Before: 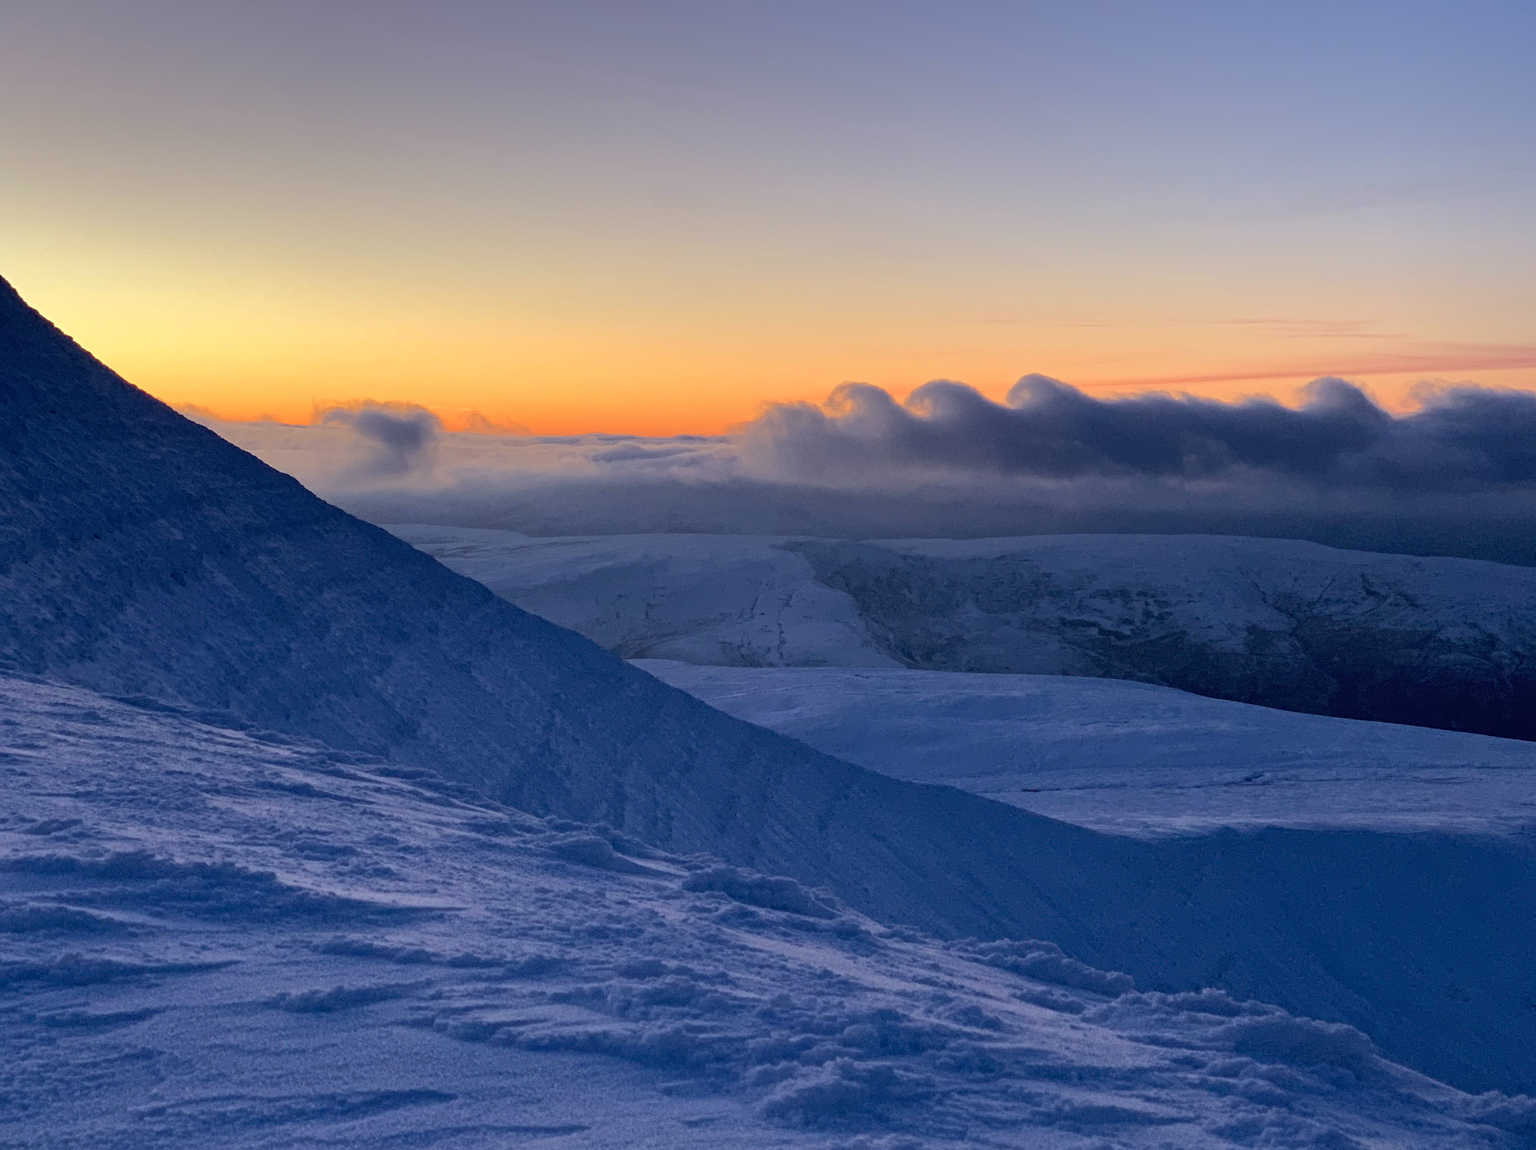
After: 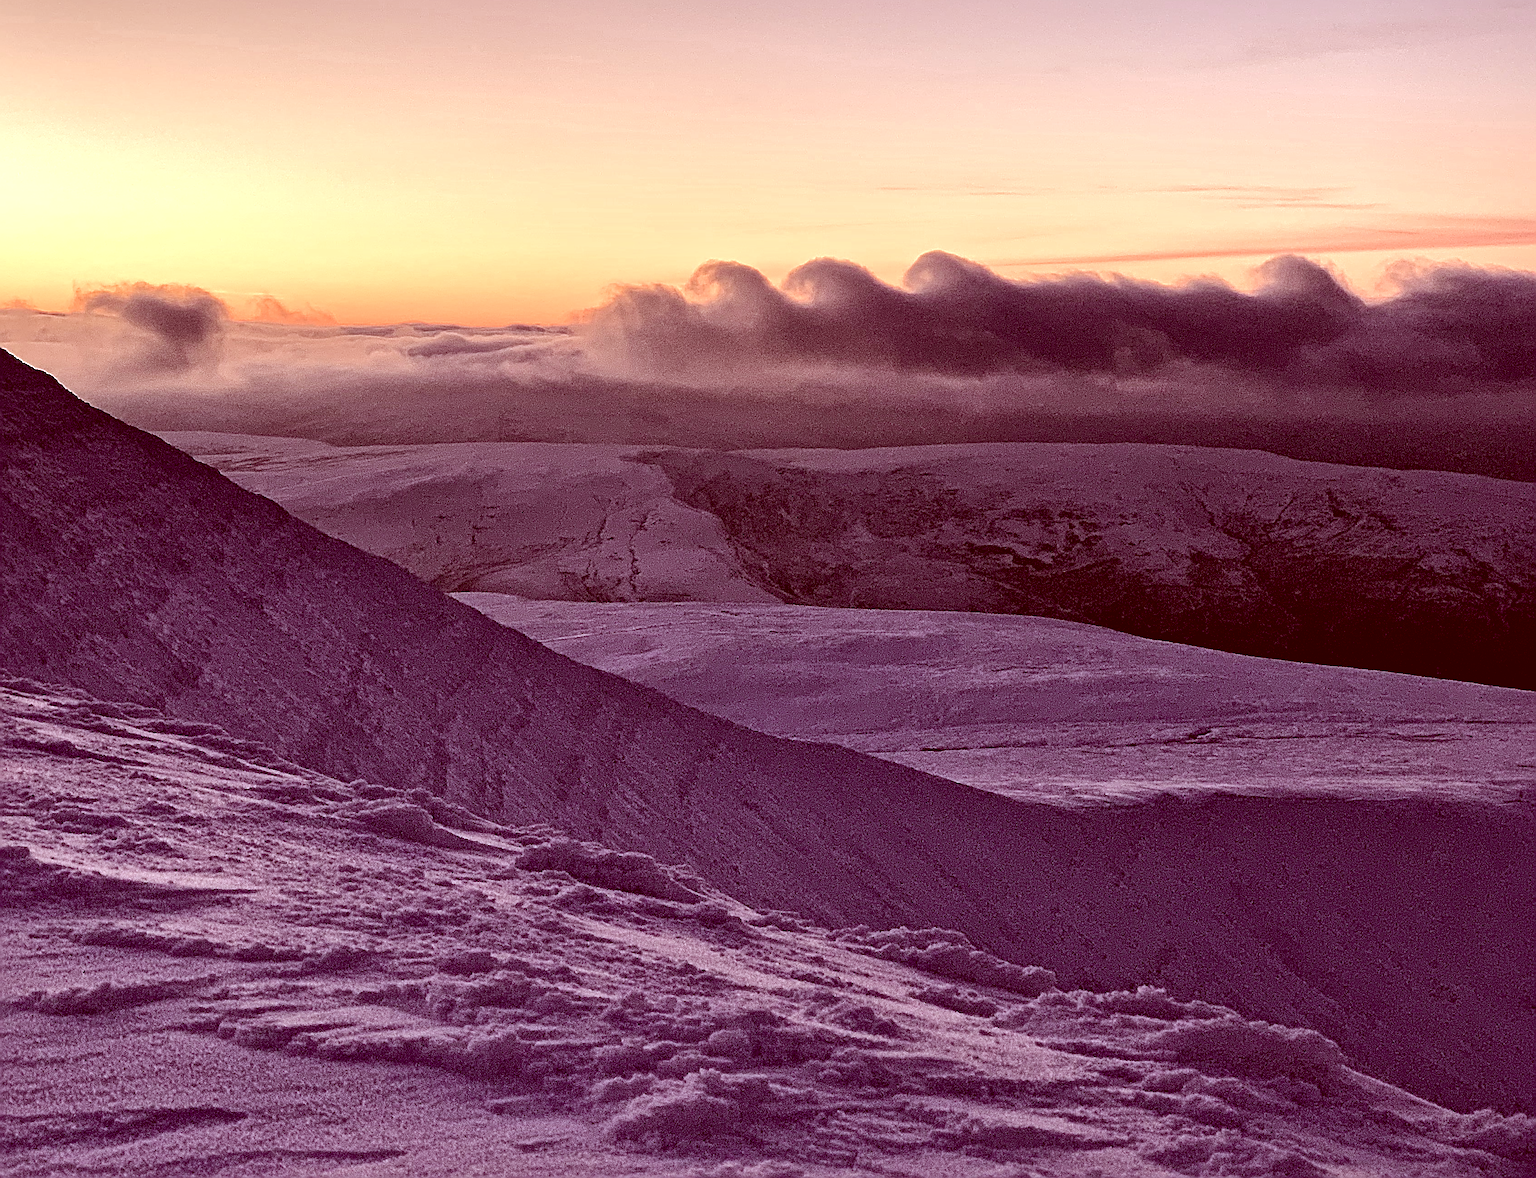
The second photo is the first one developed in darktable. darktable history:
contrast equalizer: y [[0.5 ×6], [0.5 ×6], [0.5, 0.5, 0.501, 0.545, 0.707, 0.863], [0 ×6], [0 ×6]], mix 0.31
sharpen: amount 1.876
color correction: highlights a* 9.22, highlights b* 8.86, shadows a* 39.32, shadows b* 39.39, saturation 0.792
crop: left 16.383%, top 14.28%
color balance rgb: power › luminance 1.571%, highlights gain › chroma 0.165%, highlights gain › hue 332.62°, perceptual saturation grading › global saturation 20%, perceptual saturation grading › highlights -49.722%, perceptual saturation grading › shadows 26.031%, global vibrance 20%
tone equalizer: -8 EV -0.725 EV, -7 EV -0.738 EV, -6 EV -0.564 EV, -5 EV -0.41 EV, -3 EV 0.366 EV, -2 EV 0.6 EV, -1 EV 0.696 EV, +0 EV 0.757 EV, edges refinement/feathering 500, mask exposure compensation -1.57 EV, preserve details no
local contrast: mode bilateral grid, contrast 24, coarseness 59, detail 151%, midtone range 0.2
